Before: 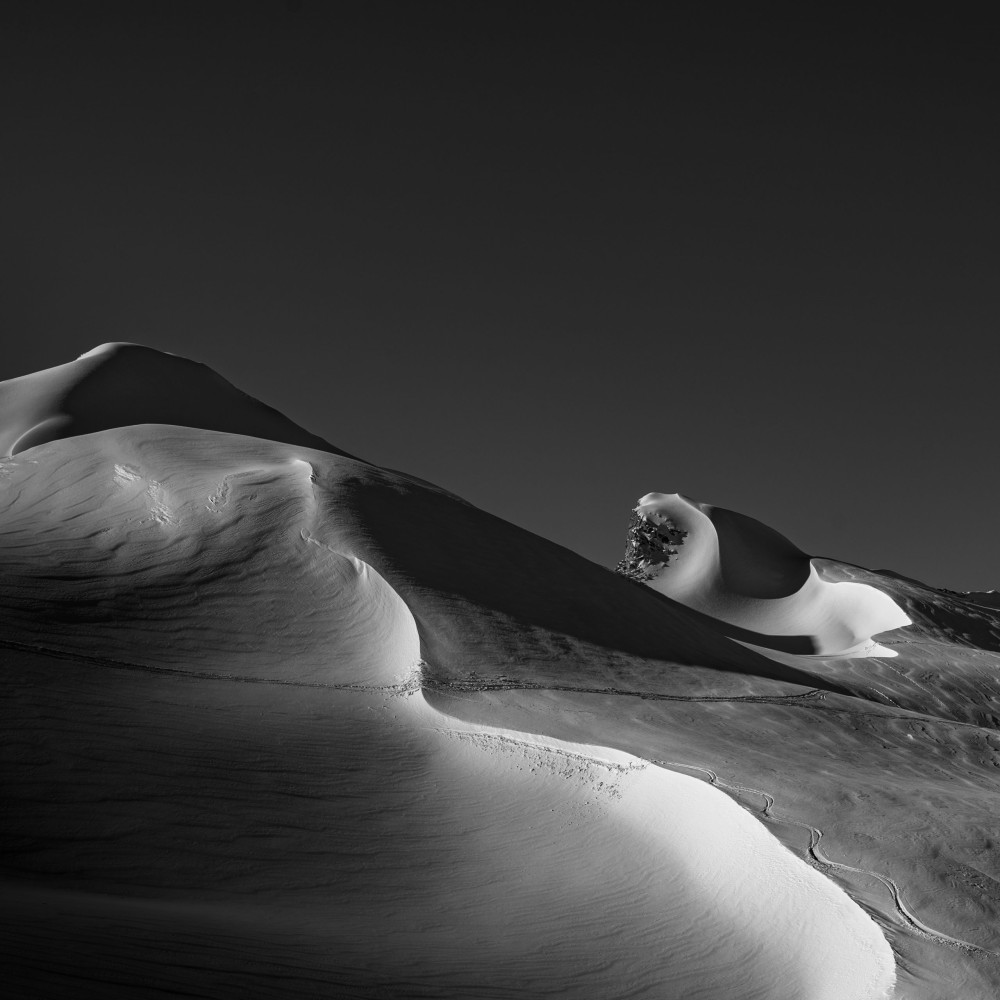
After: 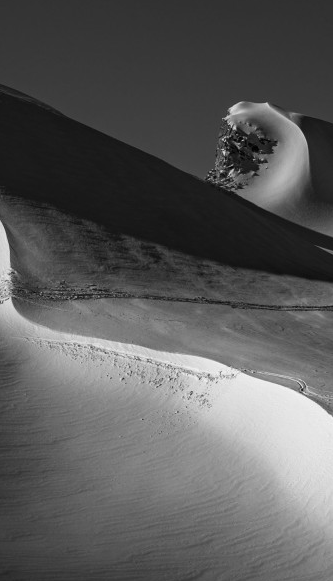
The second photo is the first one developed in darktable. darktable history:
crop: left 41.052%, top 39.122%, right 25.635%, bottom 2.774%
